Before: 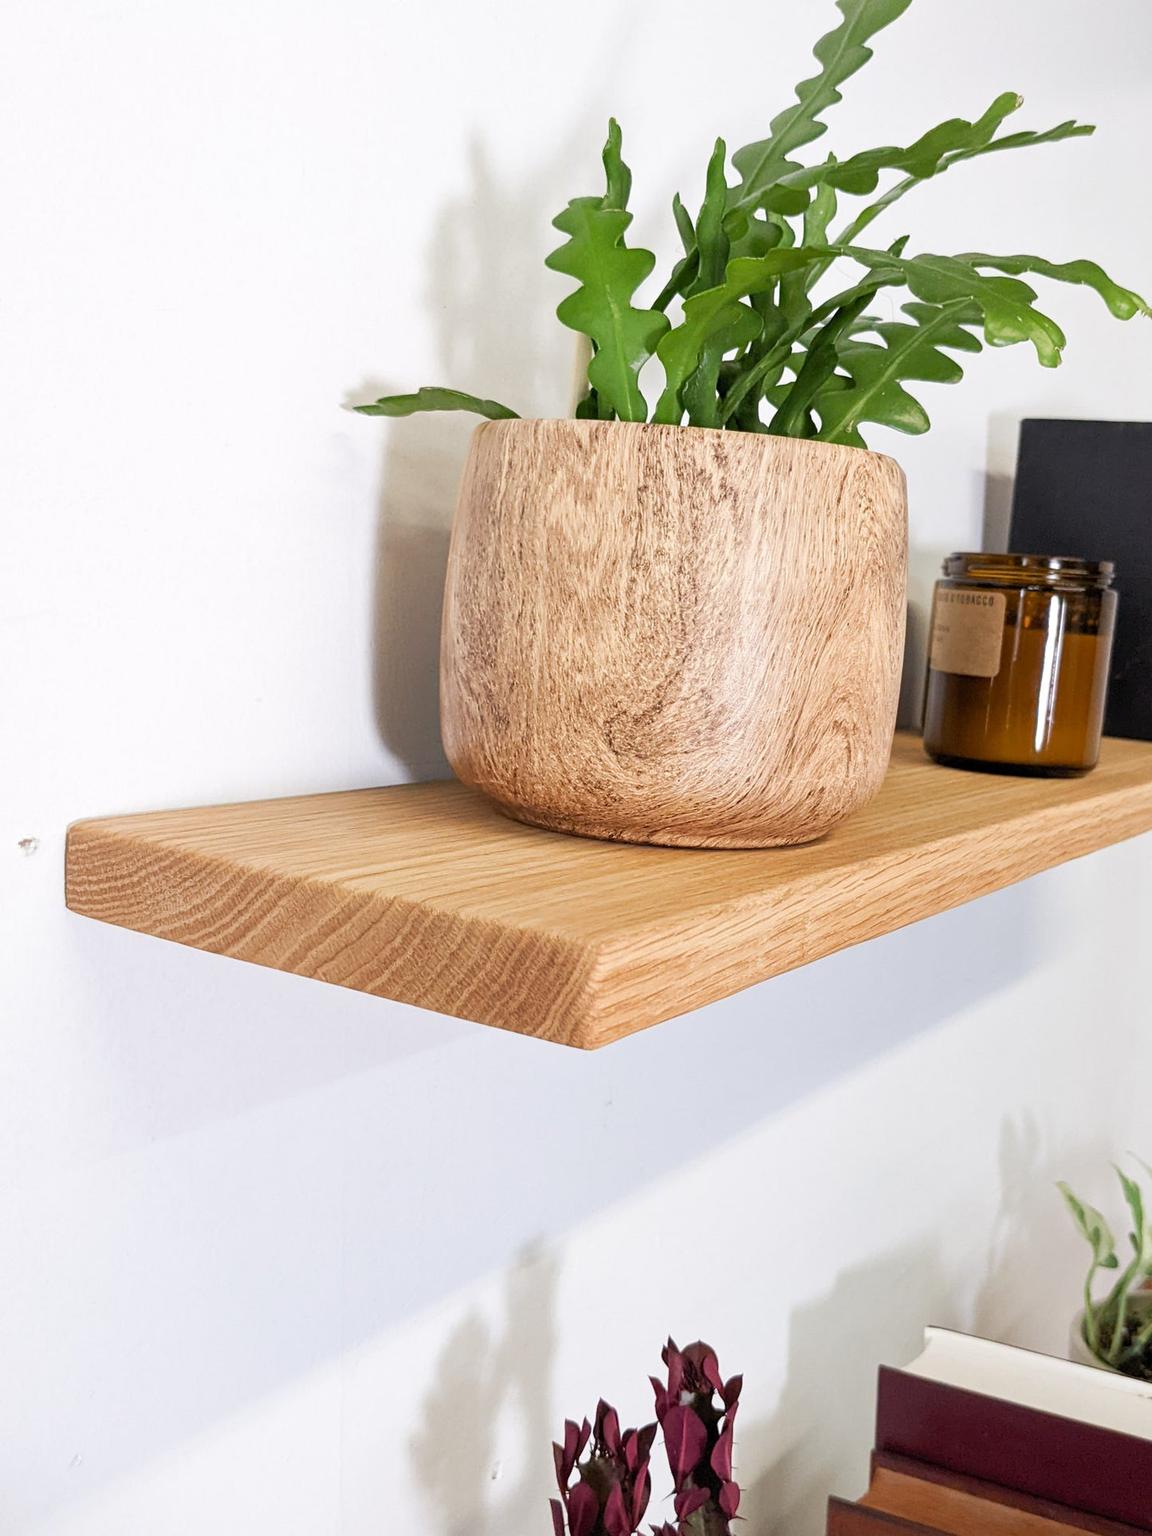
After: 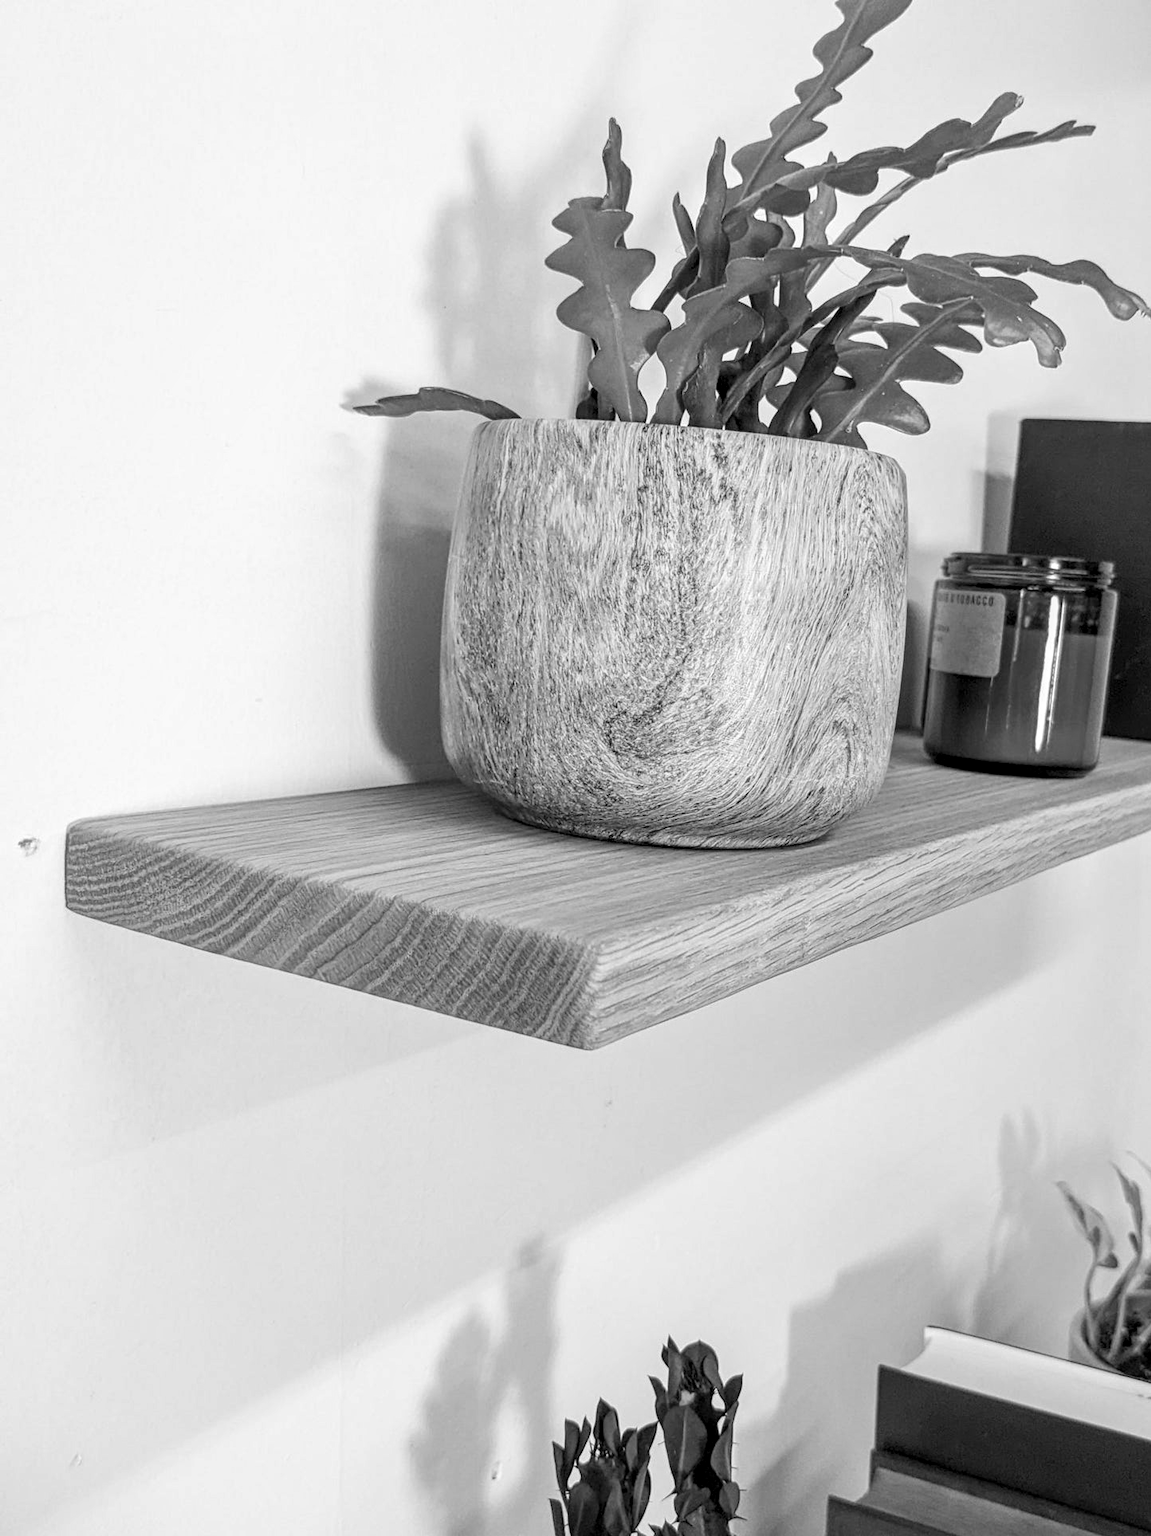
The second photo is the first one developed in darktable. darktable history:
local contrast: highlights 61%, detail 143%, midtone range 0.428
monochrome: a -35.87, b 49.73, size 1.7
